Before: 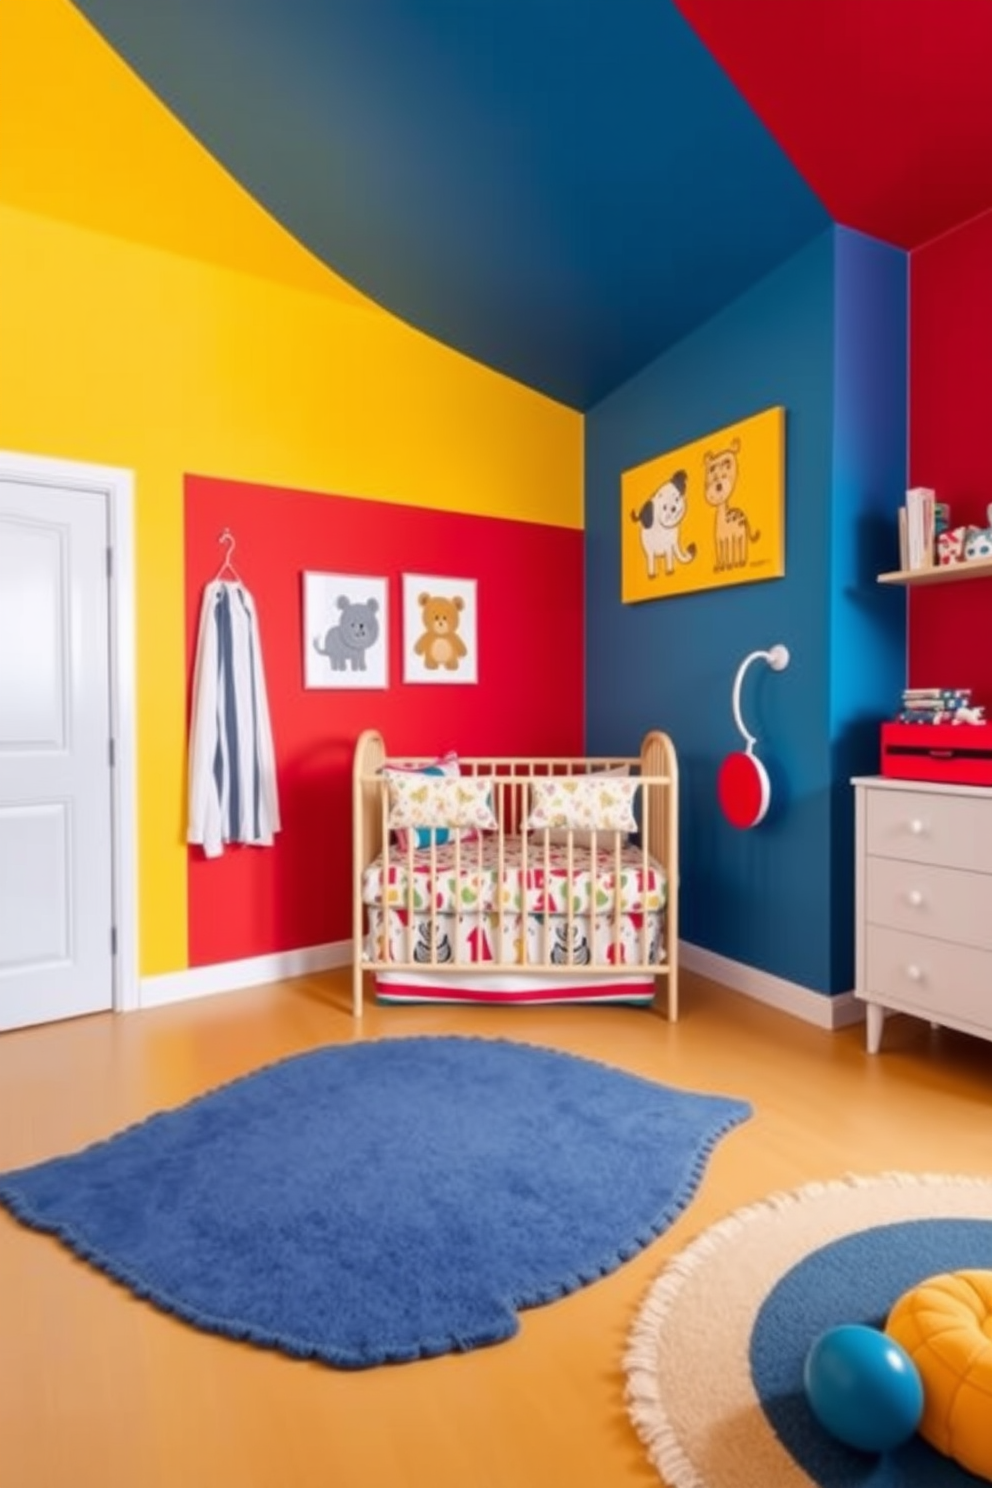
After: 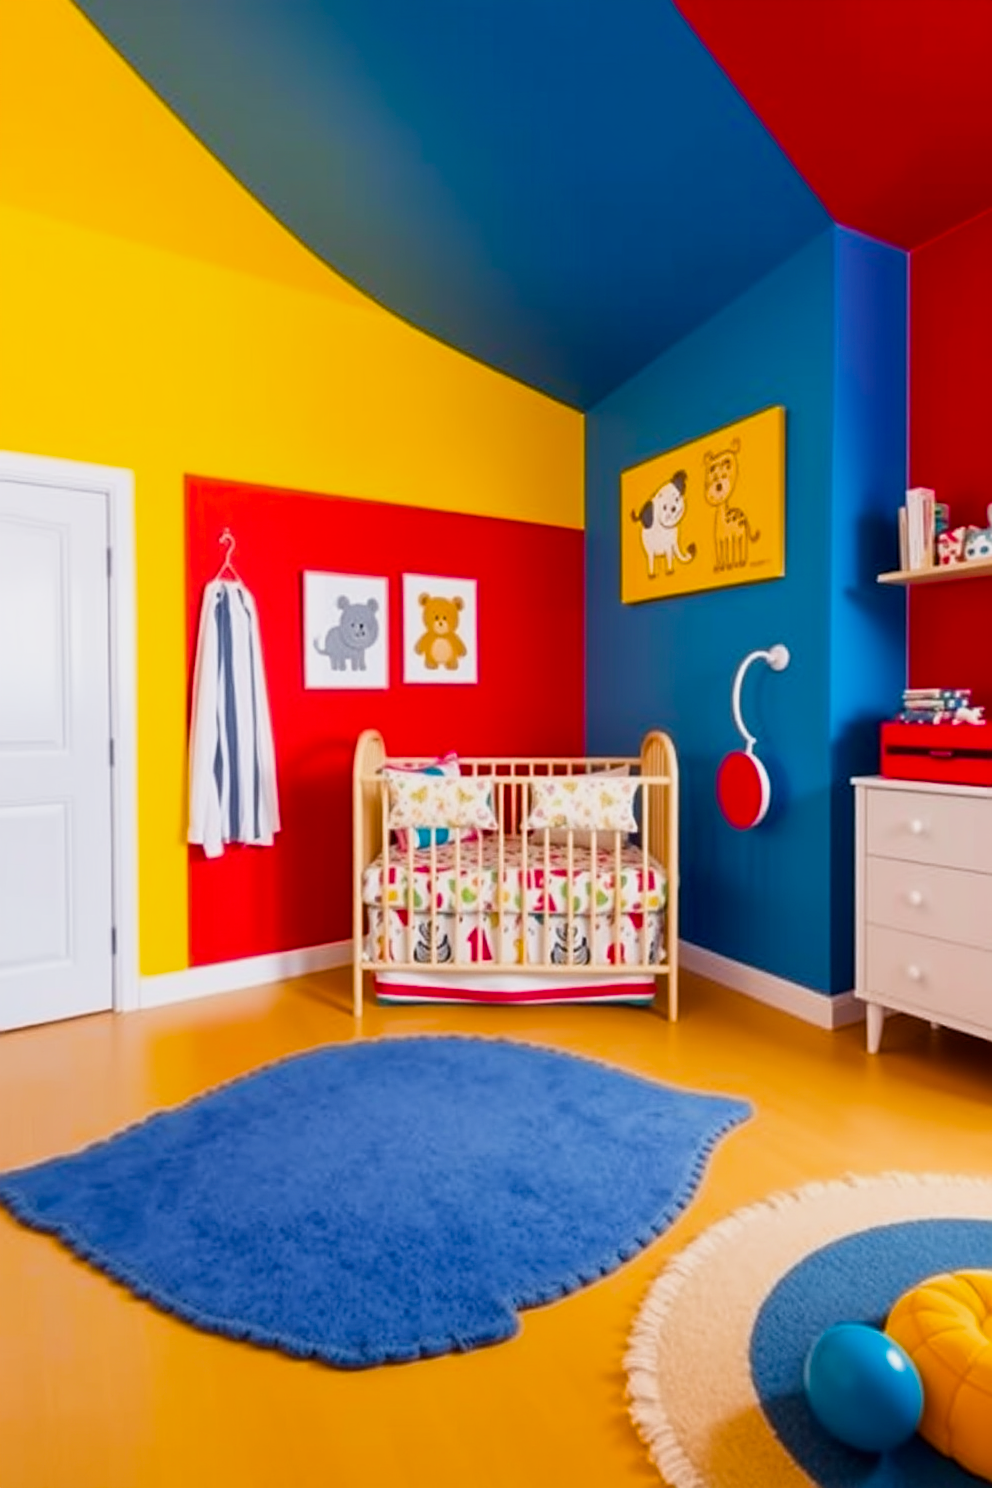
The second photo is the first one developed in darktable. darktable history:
shadows and highlights: shadows 0, highlights 40
exposure: compensate exposure bias true, compensate highlight preservation false
sharpen: amount 0.55
sigmoid: contrast 1.22, skew 0.65
color balance rgb: linear chroma grading › global chroma 15%, perceptual saturation grading › global saturation 30%
